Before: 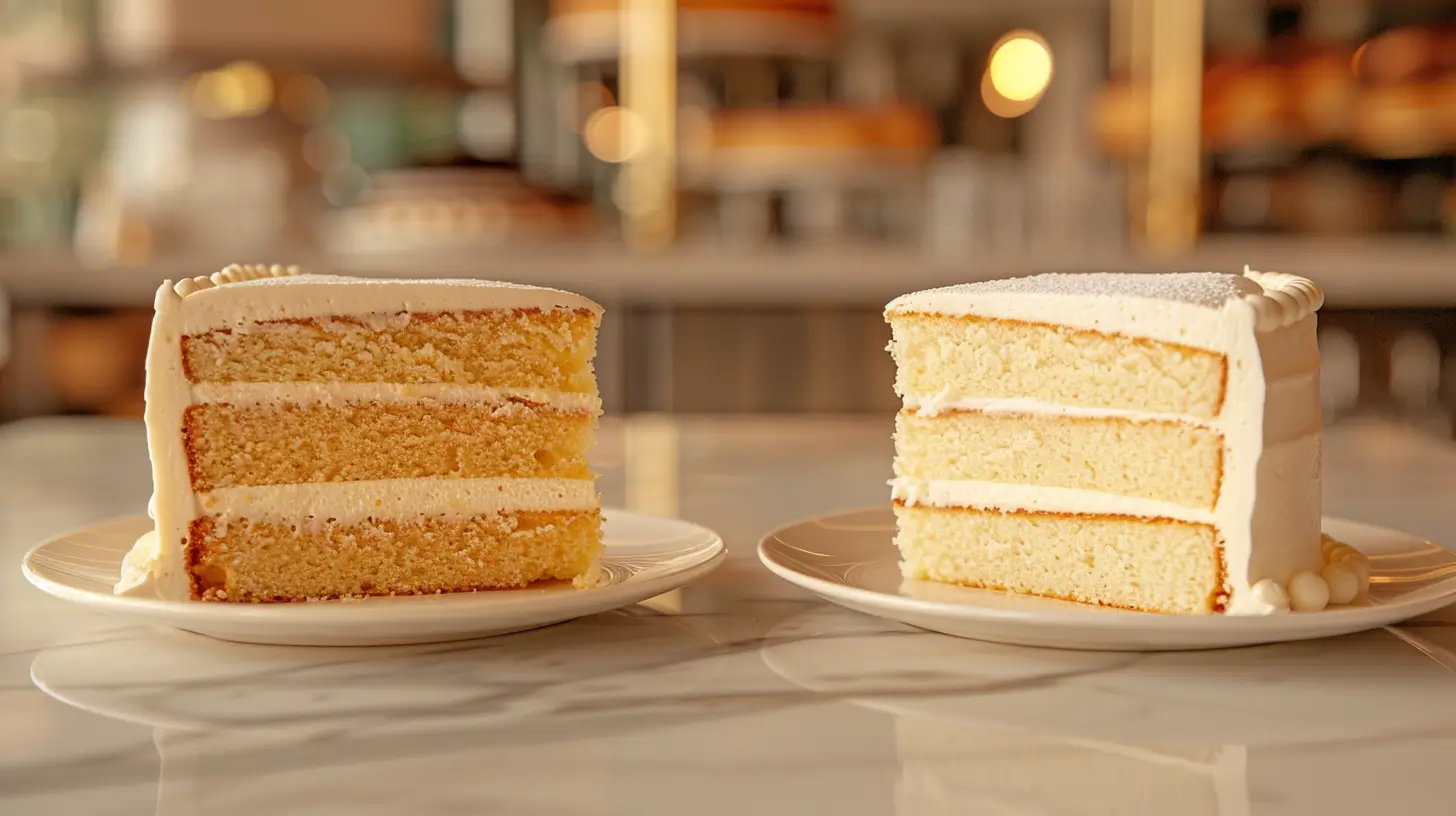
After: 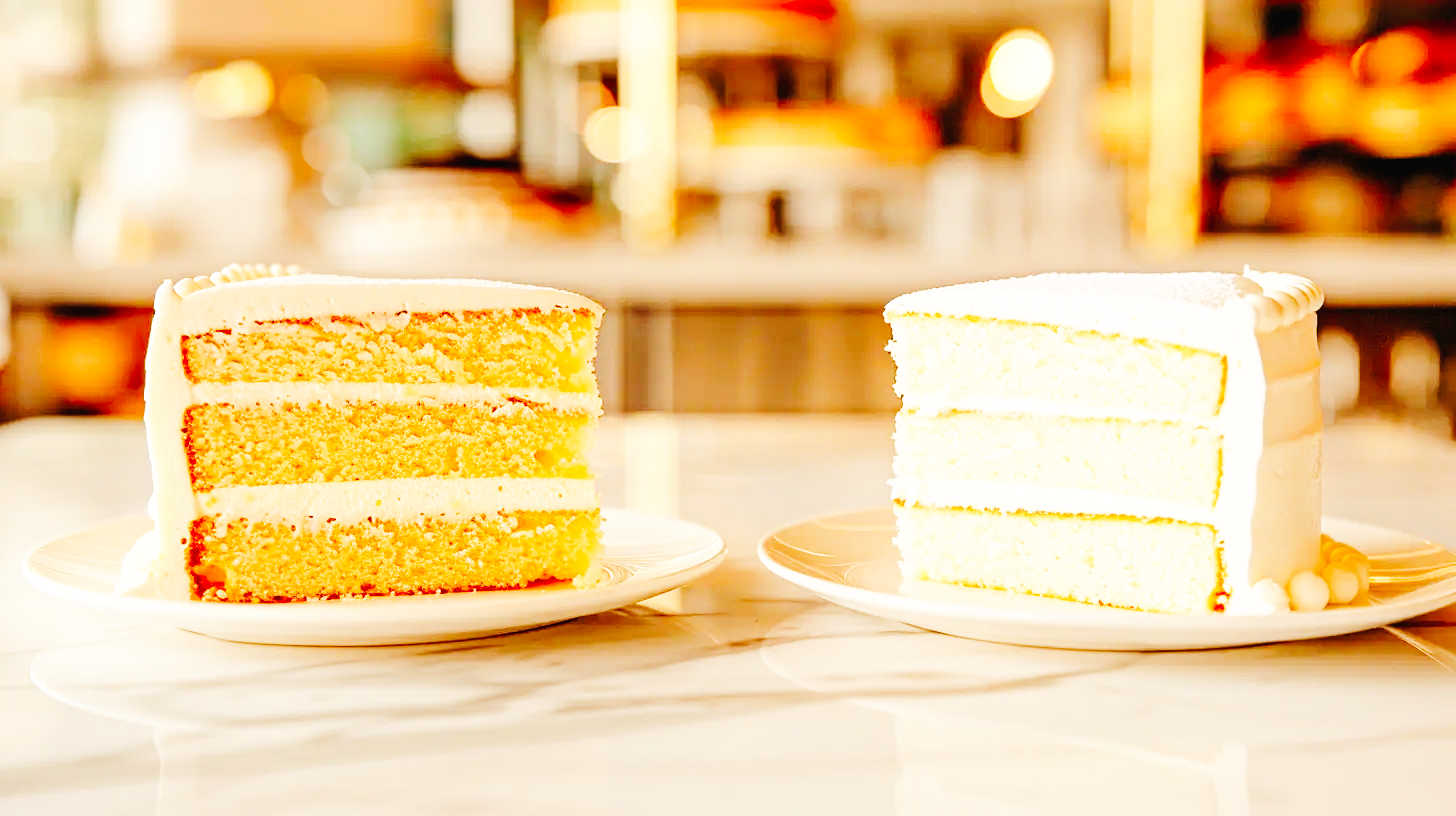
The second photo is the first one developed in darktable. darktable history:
base curve: curves: ch0 [(0, 0) (0.007, 0.004) (0.027, 0.03) (0.046, 0.07) (0.207, 0.54) (0.442, 0.872) (0.673, 0.972) (1, 1)], preserve colors none
tone curve: curves: ch0 [(0, 0) (0.003, 0.014) (0.011, 0.017) (0.025, 0.023) (0.044, 0.035) (0.069, 0.04) (0.1, 0.062) (0.136, 0.099) (0.177, 0.152) (0.224, 0.214) (0.277, 0.291) (0.335, 0.383) (0.399, 0.487) (0.468, 0.581) (0.543, 0.662) (0.623, 0.738) (0.709, 0.802) (0.801, 0.871) (0.898, 0.936) (1, 1)], preserve colors none
